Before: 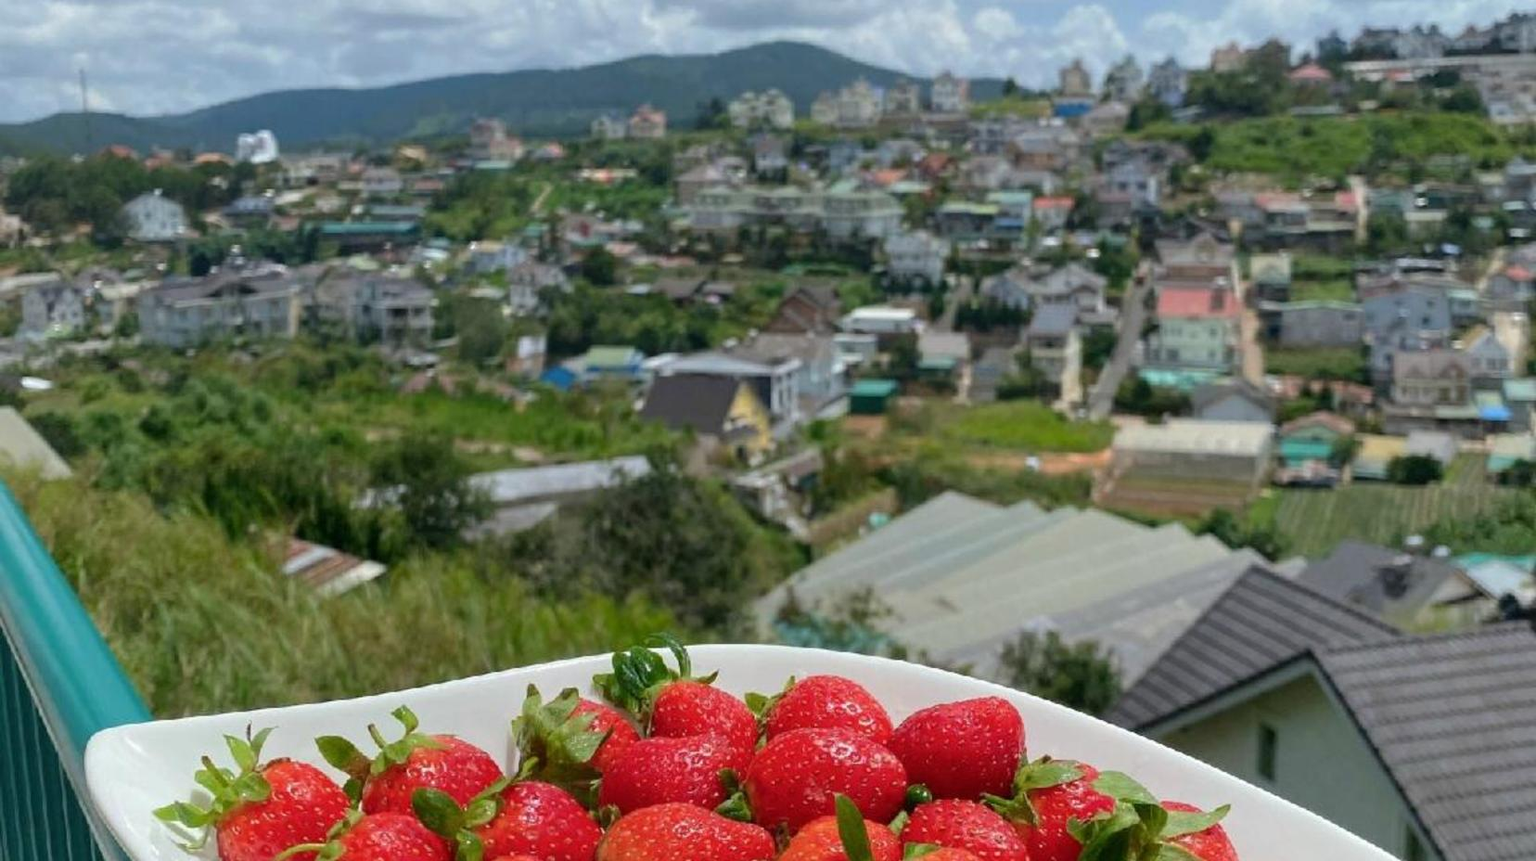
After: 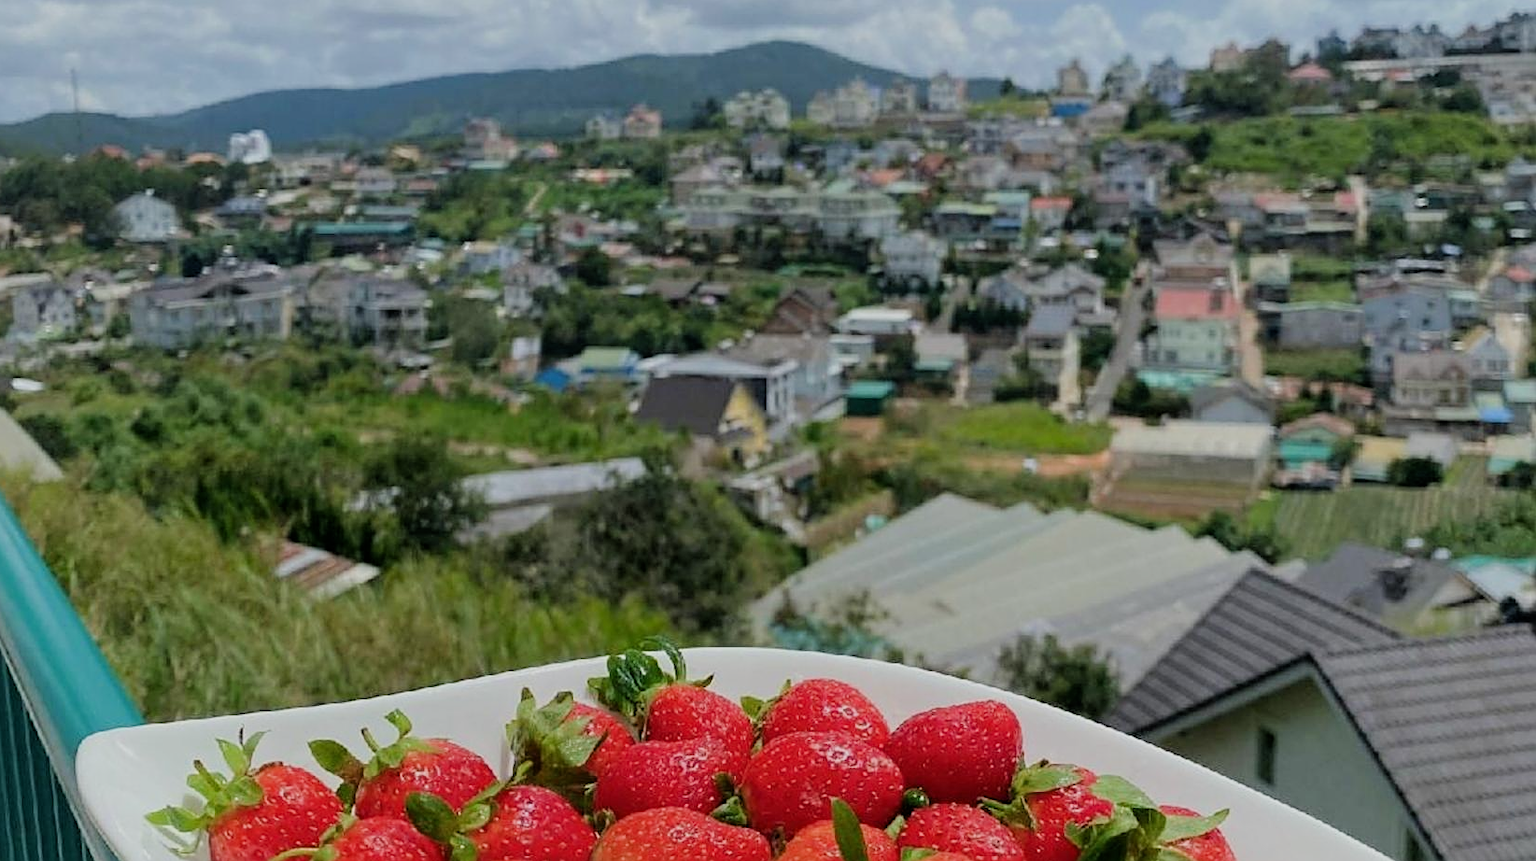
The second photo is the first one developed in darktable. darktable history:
sharpen: on, module defaults
crop and rotate: left 0.614%, top 0.179%, bottom 0.309%
filmic rgb: black relative exposure -7.65 EV, white relative exposure 4.56 EV, hardness 3.61
